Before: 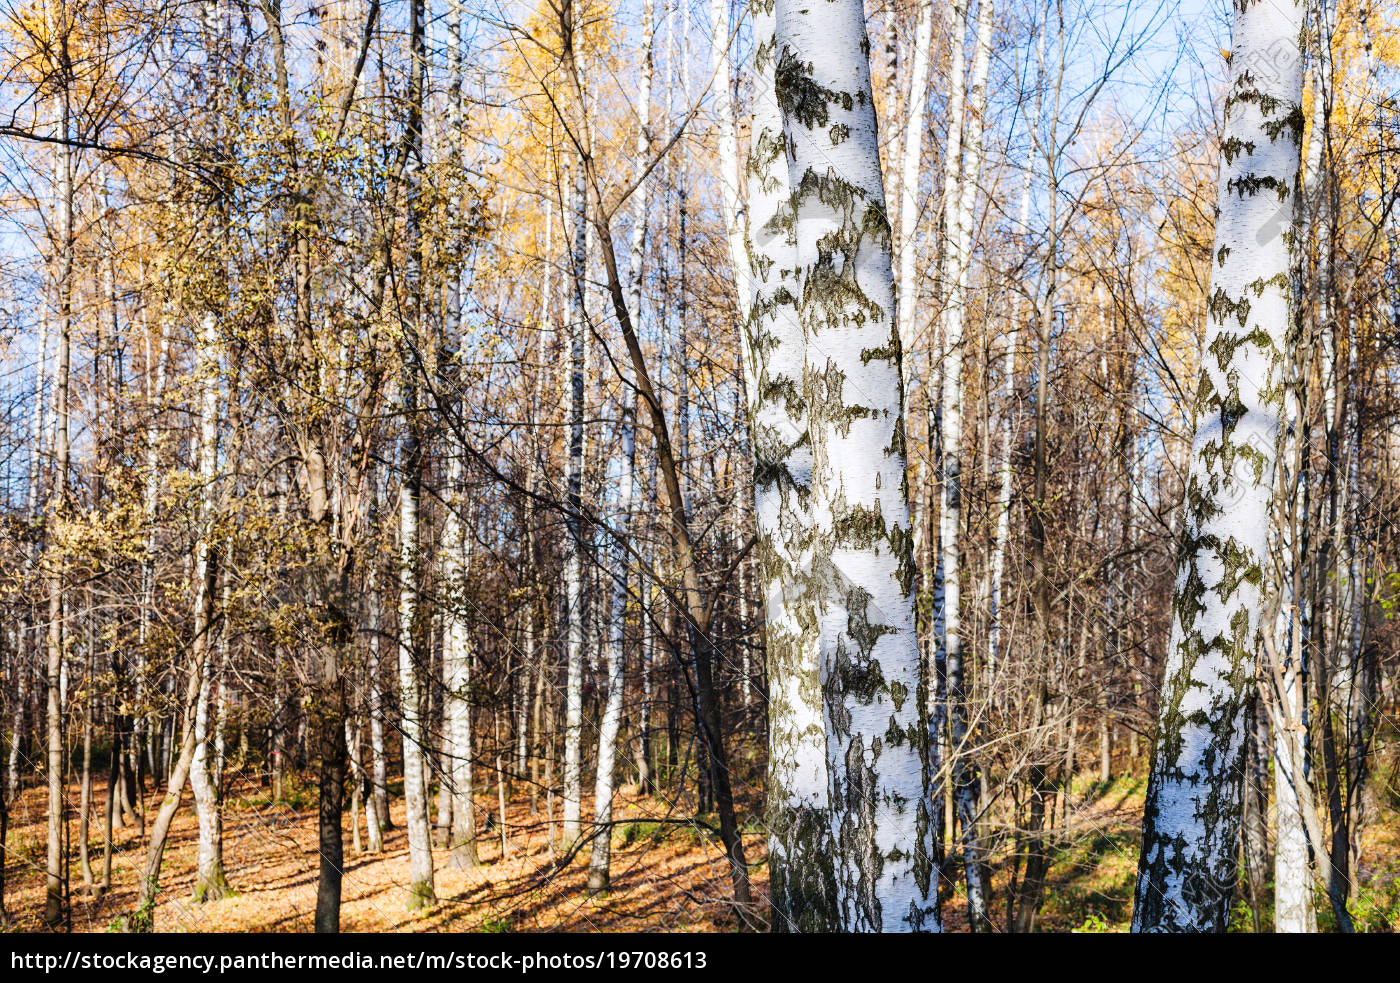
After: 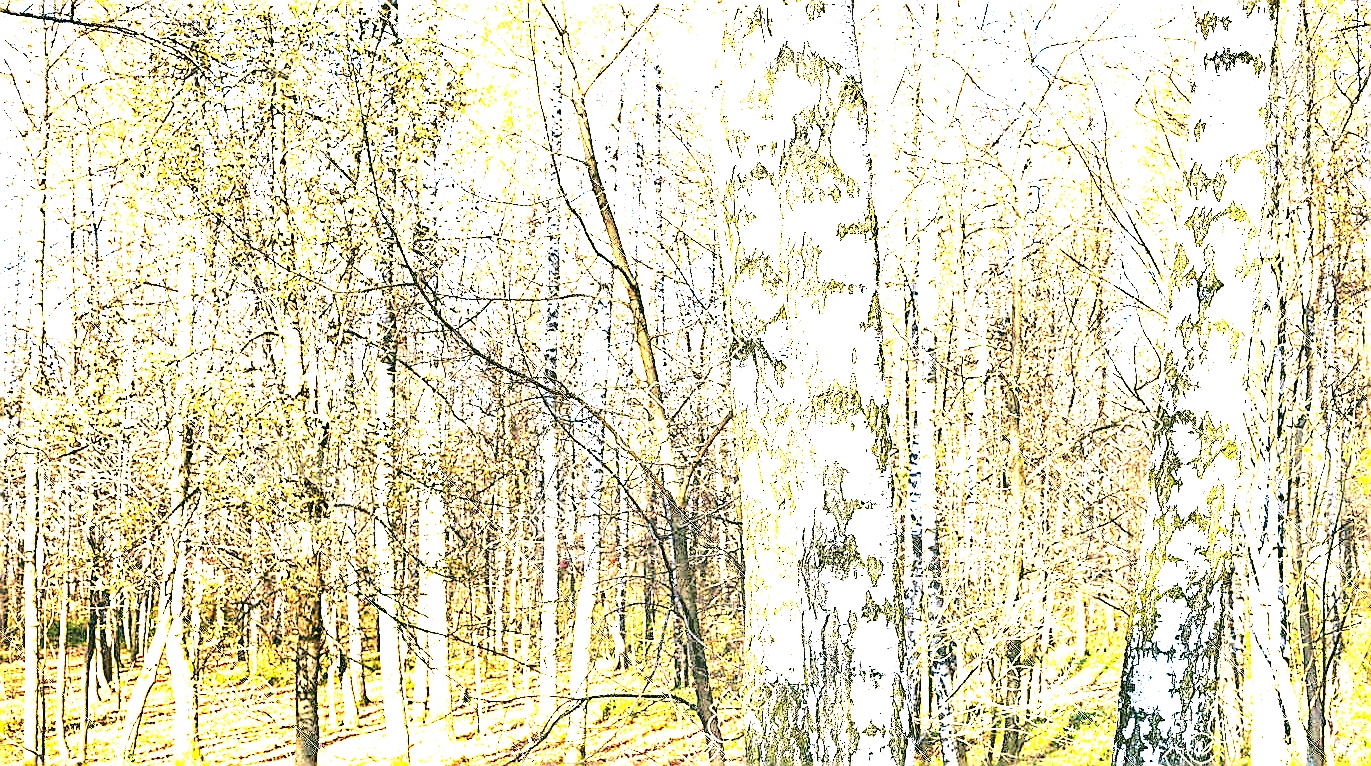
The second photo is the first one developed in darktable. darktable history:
crop and rotate: left 1.814%, top 12.818%, right 0.25%, bottom 9.225%
exposure: black level correction 0, exposure 4 EV, compensate exposure bias true, compensate highlight preservation false
color correction: highlights a* 5.3, highlights b* 24.26, shadows a* -15.58, shadows b* 4.02
sharpen: radius 1.4, amount 1.25, threshold 0.7
tone curve: curves: ch0 [(0, 0) (0.003, 0.047) (0.011, 0.05) (0.025, 0.053) (0.044, 0.057) (0.069, 0.062) (0.1, 0.084) (0.136, 0.115) (0.177, 0.159) (0.224, 0.216) (0.277, 0.289) (0.335, 0.382) (0.399, 0.474) (0.468, 0.561) (0.543, 0.636) (0.623, 0.705) (0.709, 0.778) (0.801, 0.847) (0.898, 0.916) (1, 1)], preserve colors none
haze removal: compatibility mode true, adaptive false
